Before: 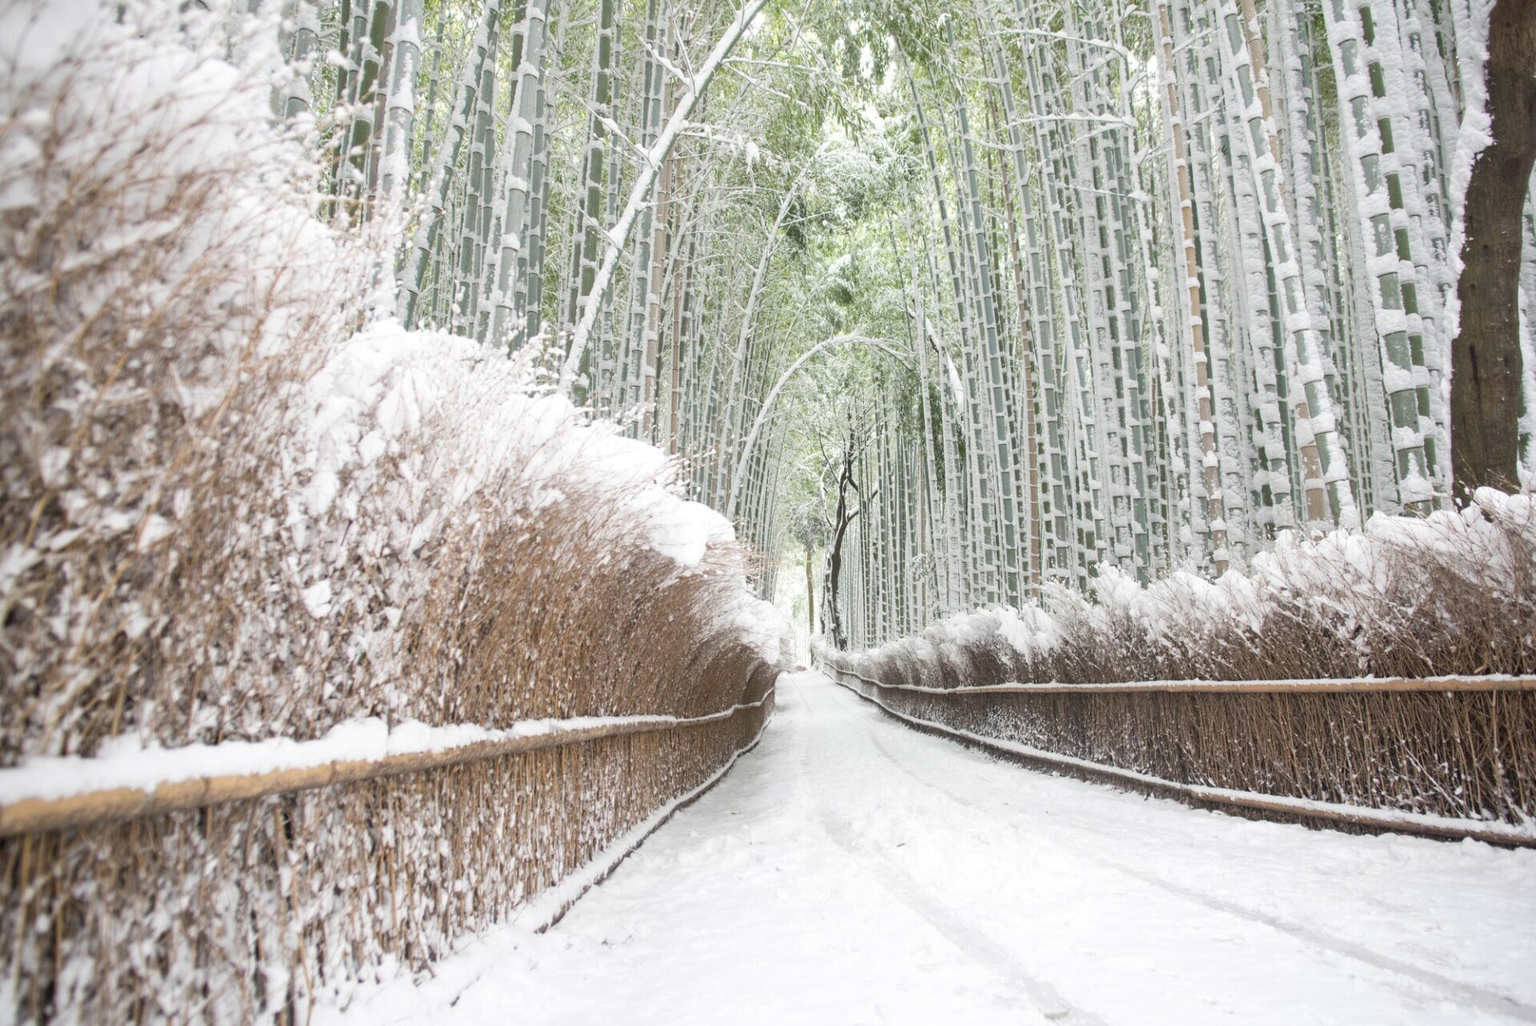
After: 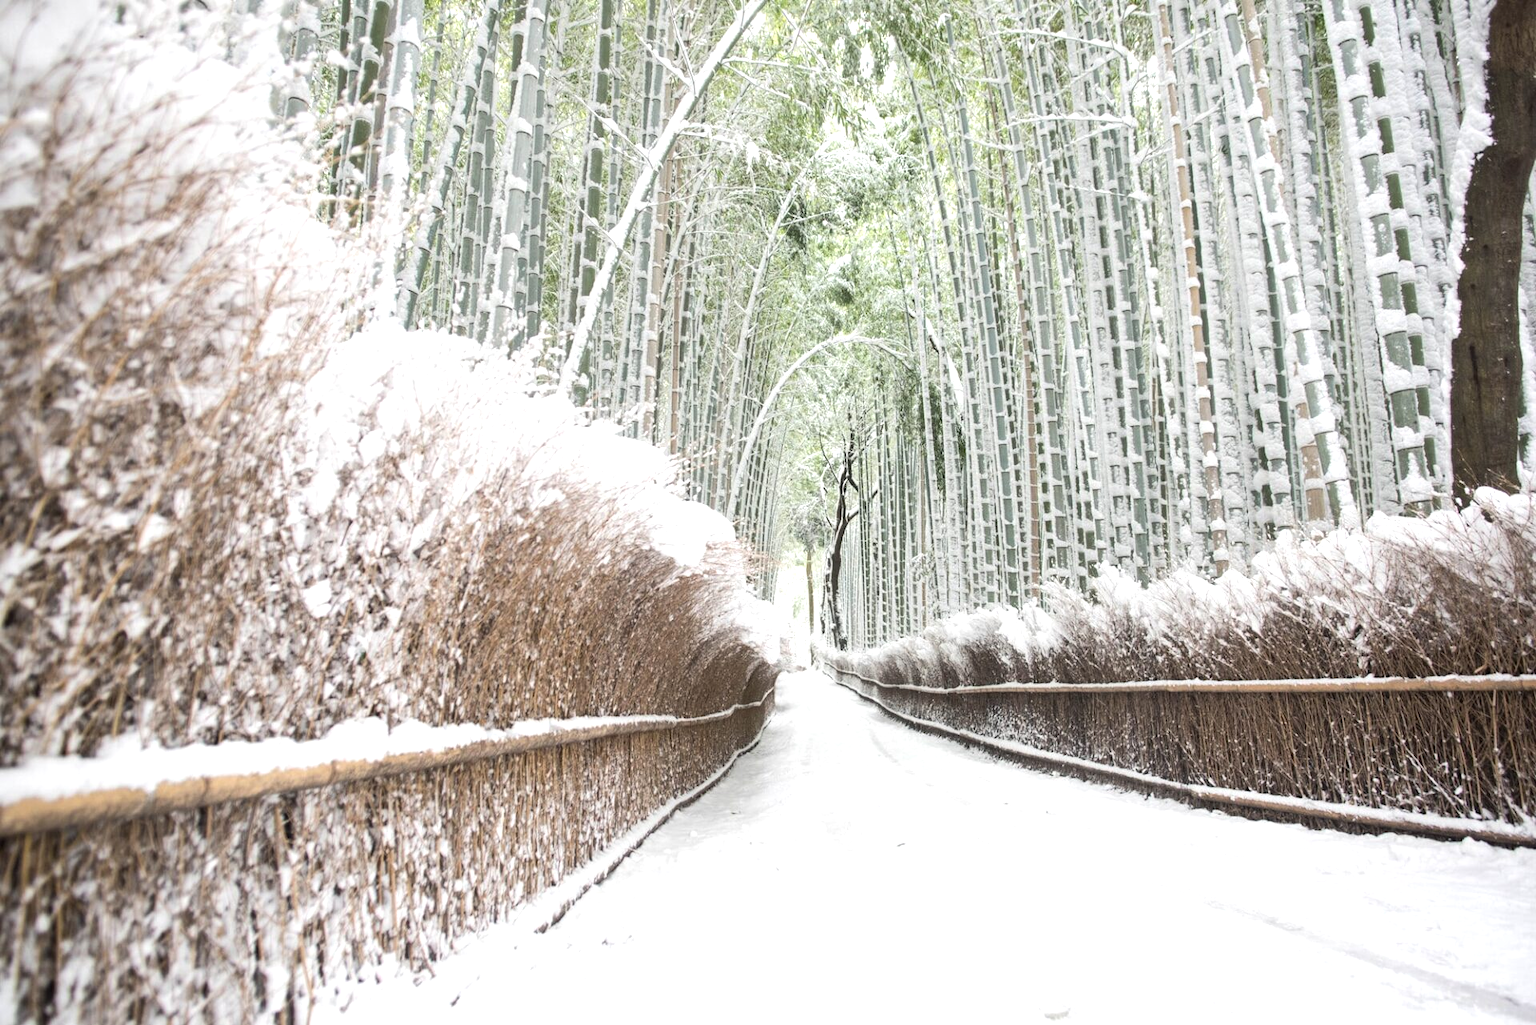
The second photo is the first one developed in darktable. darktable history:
tone equalizer: -8 EV -0.389 EV, -7 EV -0.366 EV, -6 EV -0.317 EV, -5 EV -0.195 EV, -3 EV 0.236 EV, -2 EV 0.359 EV, -1 EV 0.367 EV, +0 EV 0.429 EV, edges refinement/feathering 500, mask exposure compensation -1.57 EV, preserve details no
